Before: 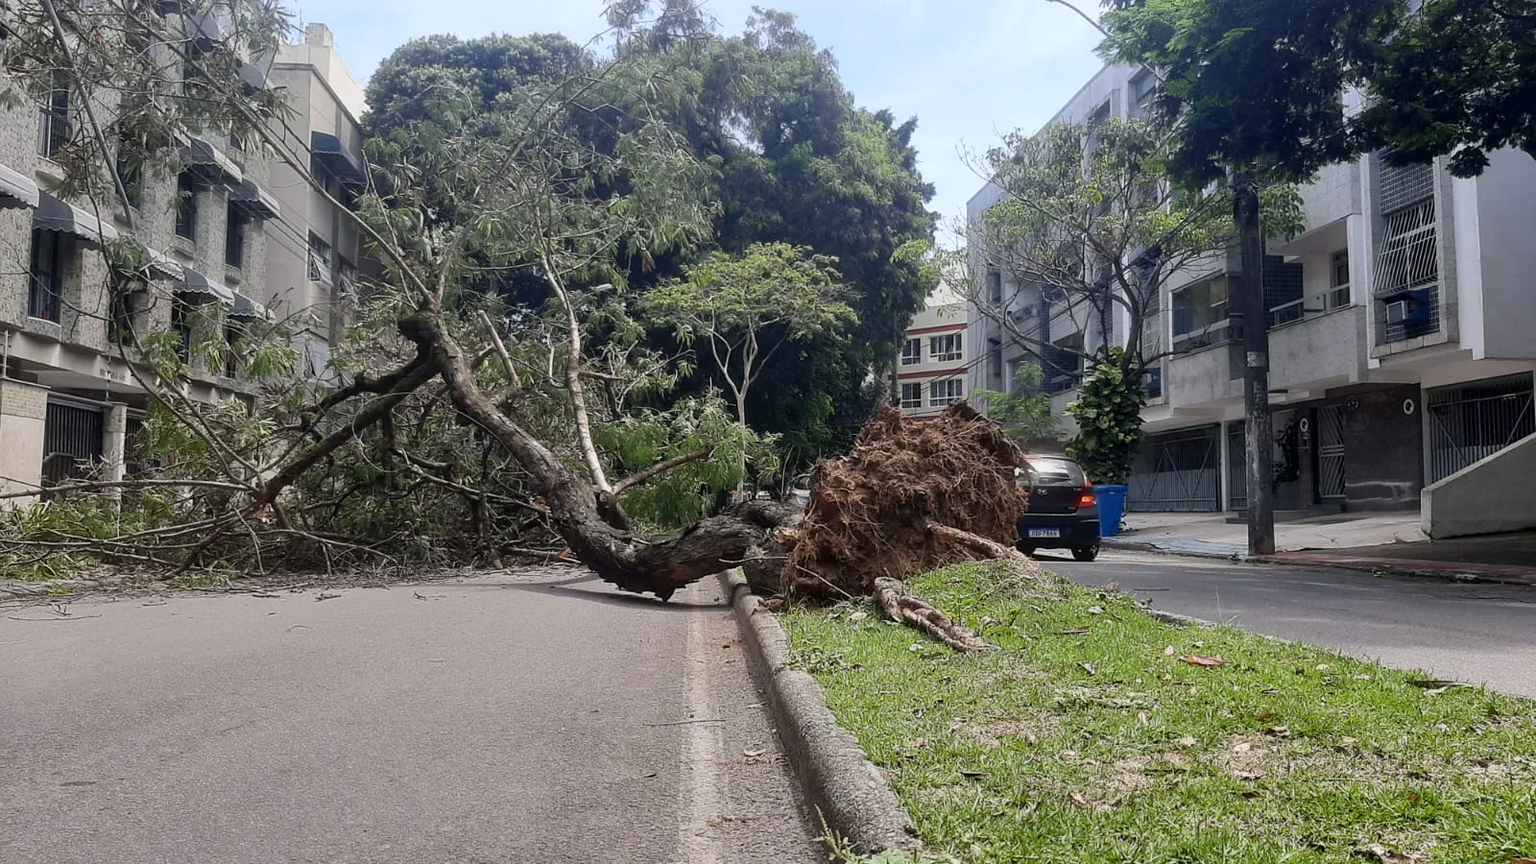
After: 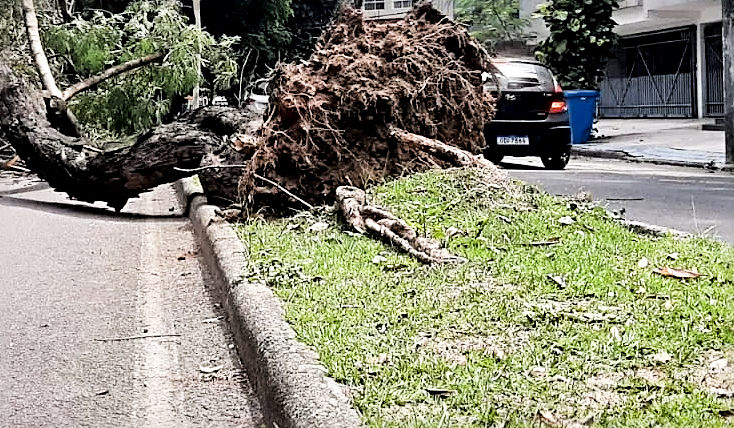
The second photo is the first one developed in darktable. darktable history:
sharpen: radius 3.983
exposure: exposure 0.944 EV, compensate highlight preservation false
color zones: curves: ch0 [(0, 0.5) (0.143, 0.5) (0.286, 0.5) (0.429, 0.5) (0.571, 0.5) (0.714, 0.476) (0.857, 0.5) (1, 0.5)]; ch2 [(0, 0.5) (0.143, 0.5) (0.286, 0.5) (0.429, 0.5) (0.571, 0.5) (0.714, 0.487) (0.857, 0.5) (1, 0.5)]
local contrast: mode bilateral grid, contrast 25, coarseness 59, detail 151%, midtone range 0.2
crop: left 35.967%, top 46.205%, right 18.157%, bottom 6.211%
filmic rgb: black relative exposure -5.04 EV, white relative exposure 3.99 EV, hardness 2.89, contrast 1.3, highlights saturation mix -28.65%
